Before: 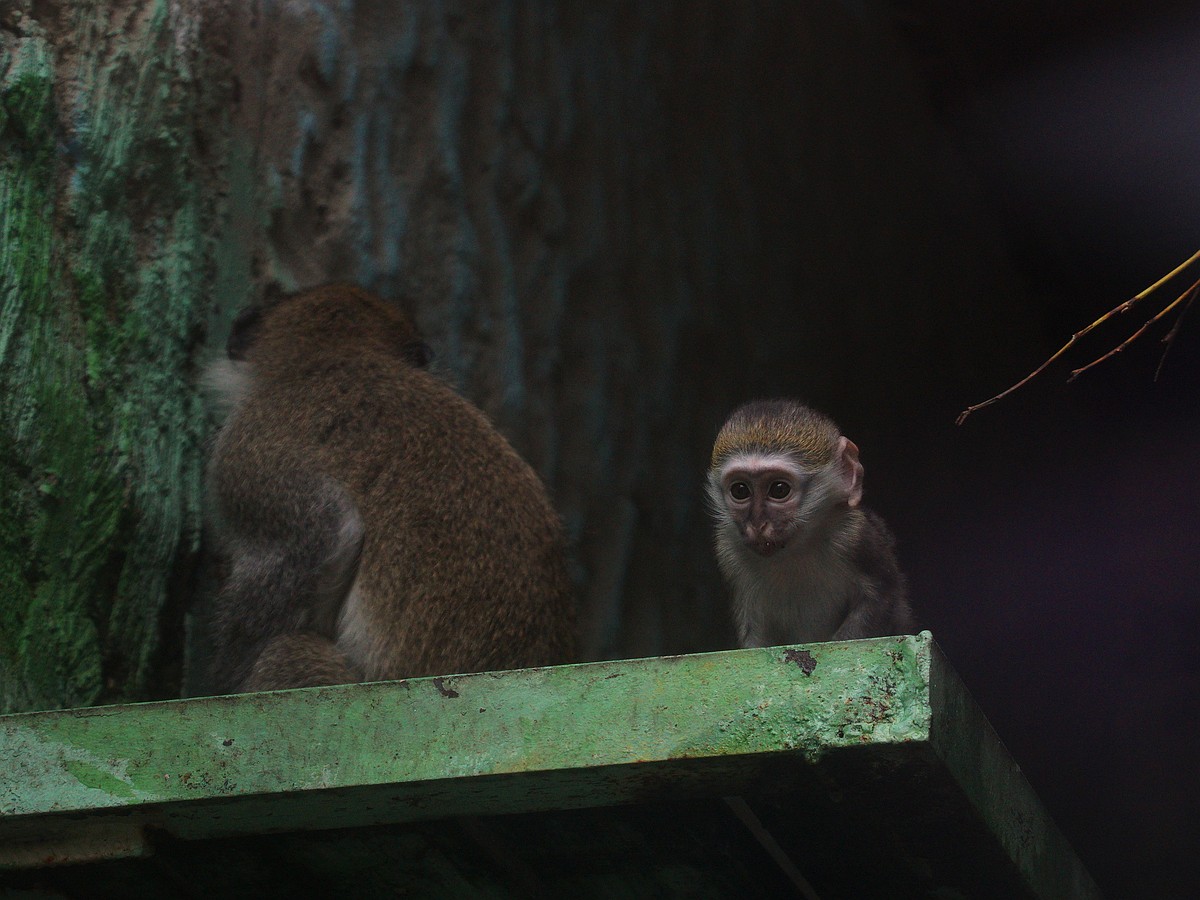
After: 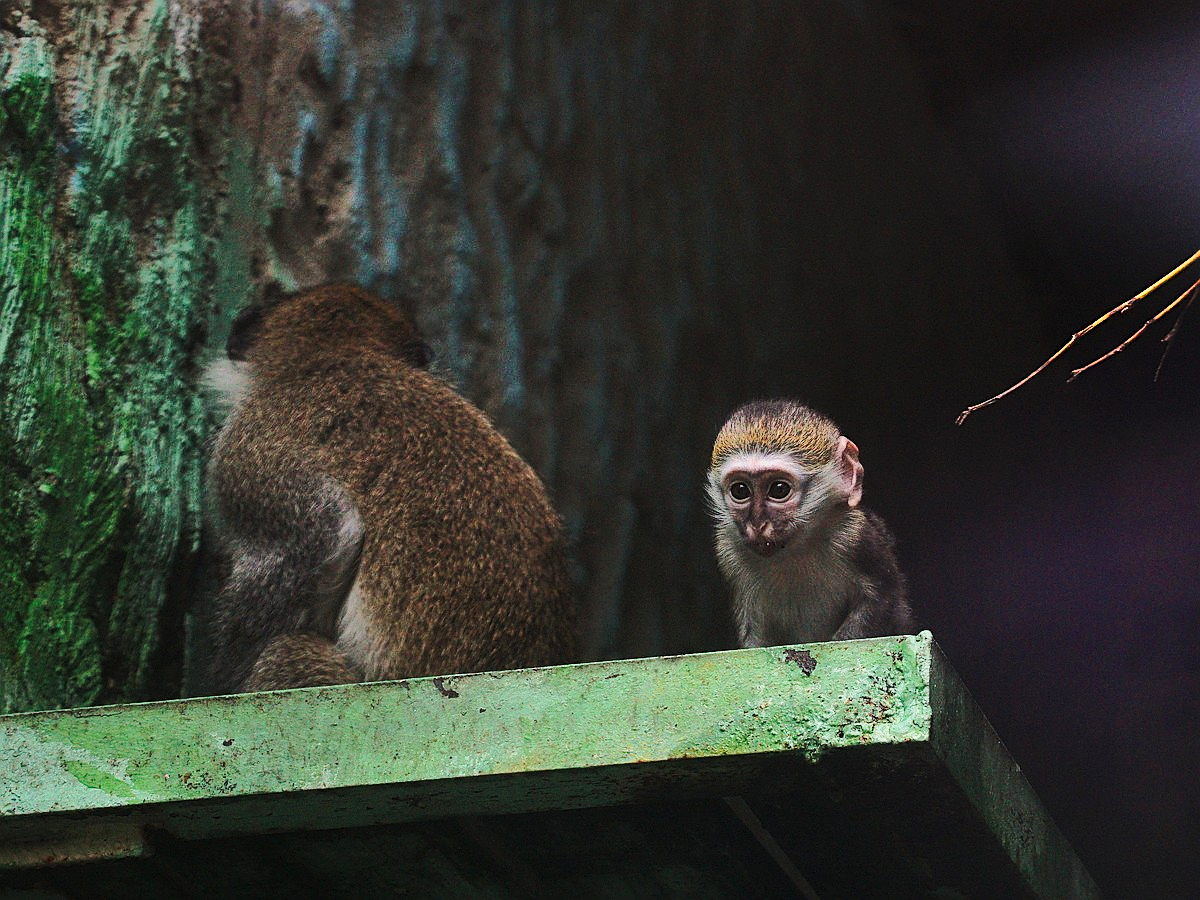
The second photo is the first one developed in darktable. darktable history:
tone equalizer: on, module defaults
base curve: curves: ch0 [(0, 0) (0.028, 0.03) (0.121, 0.232) (0.46, 0.748) (0.859, 0.968) (1, 1)], preserve colors none
shadows and highlights: shadows 47.22, highlights -42.71, soften with gaussian
sharpen: on, module defaults
